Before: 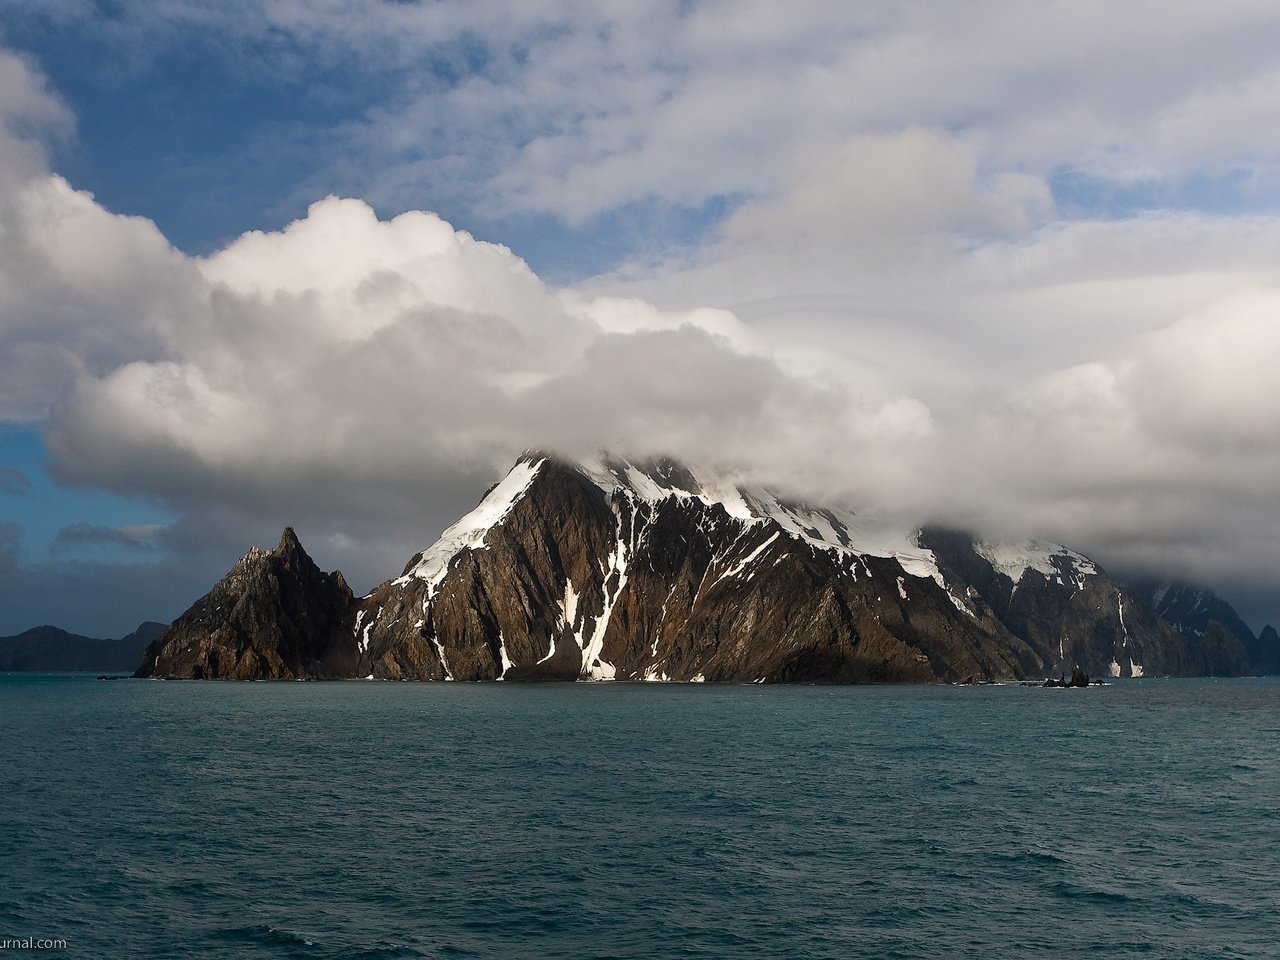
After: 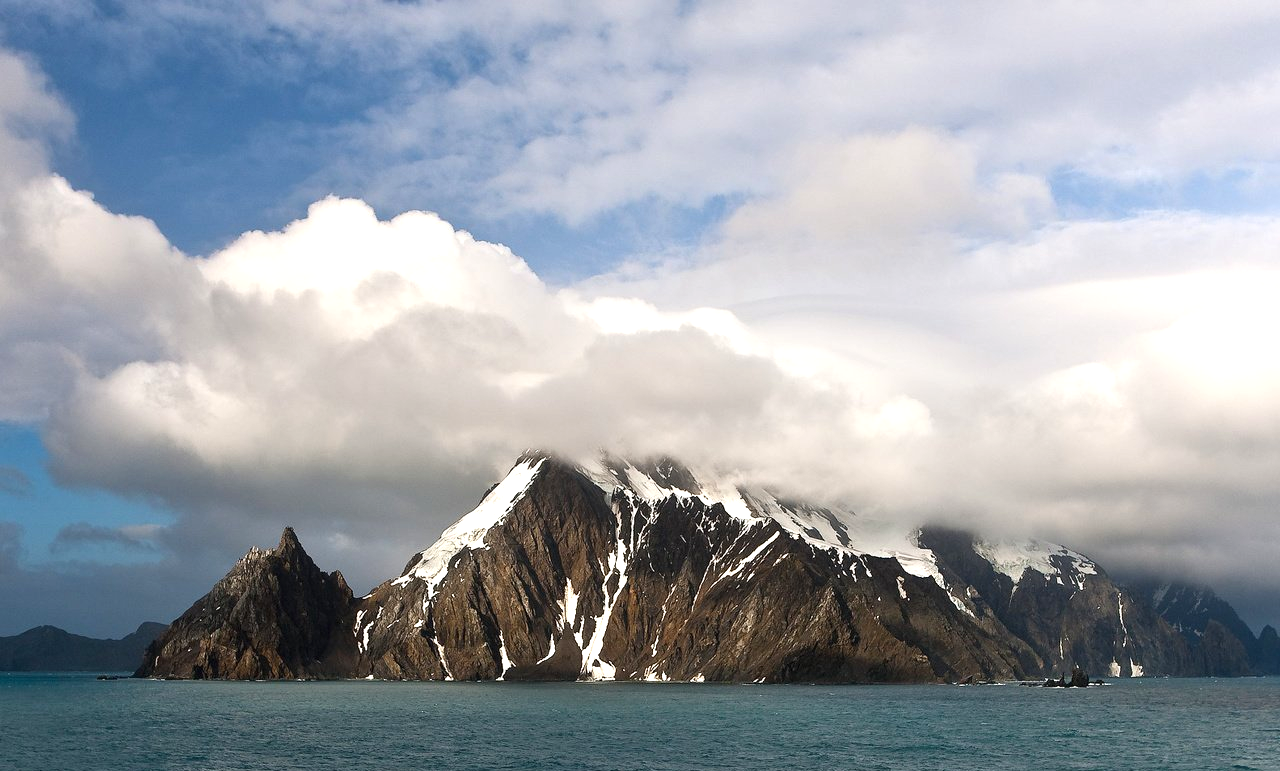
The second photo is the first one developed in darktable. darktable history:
crop: bottom 19.661%
exposure: black level correction 0, exposure 0.699 EV, compensate highlight preservation false
